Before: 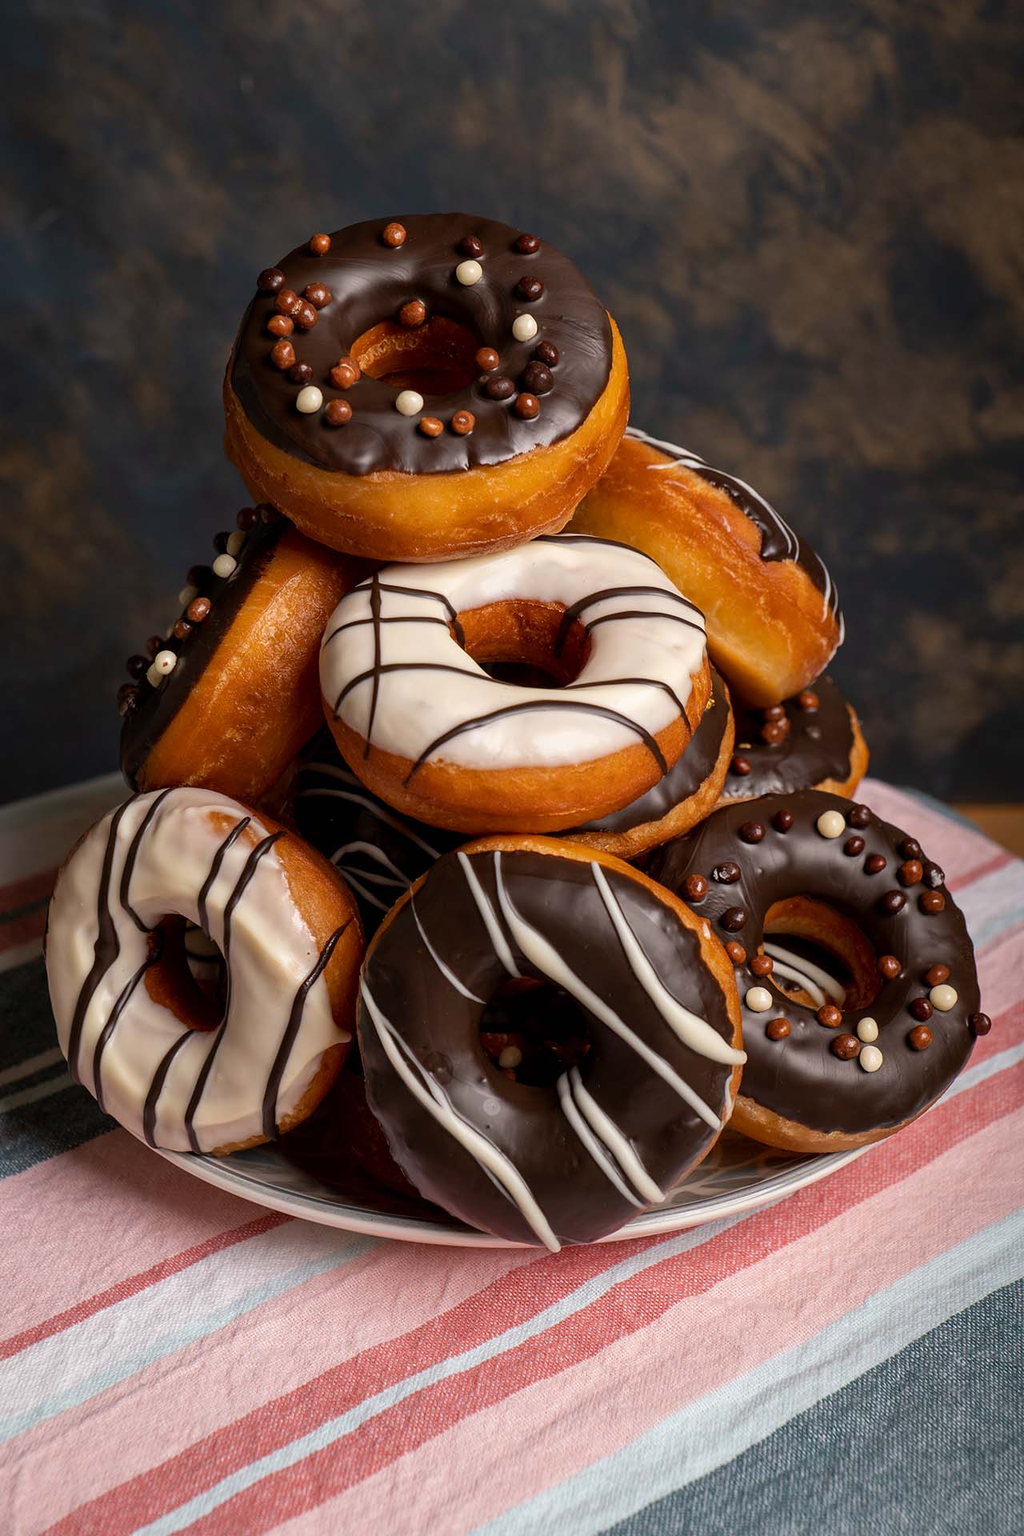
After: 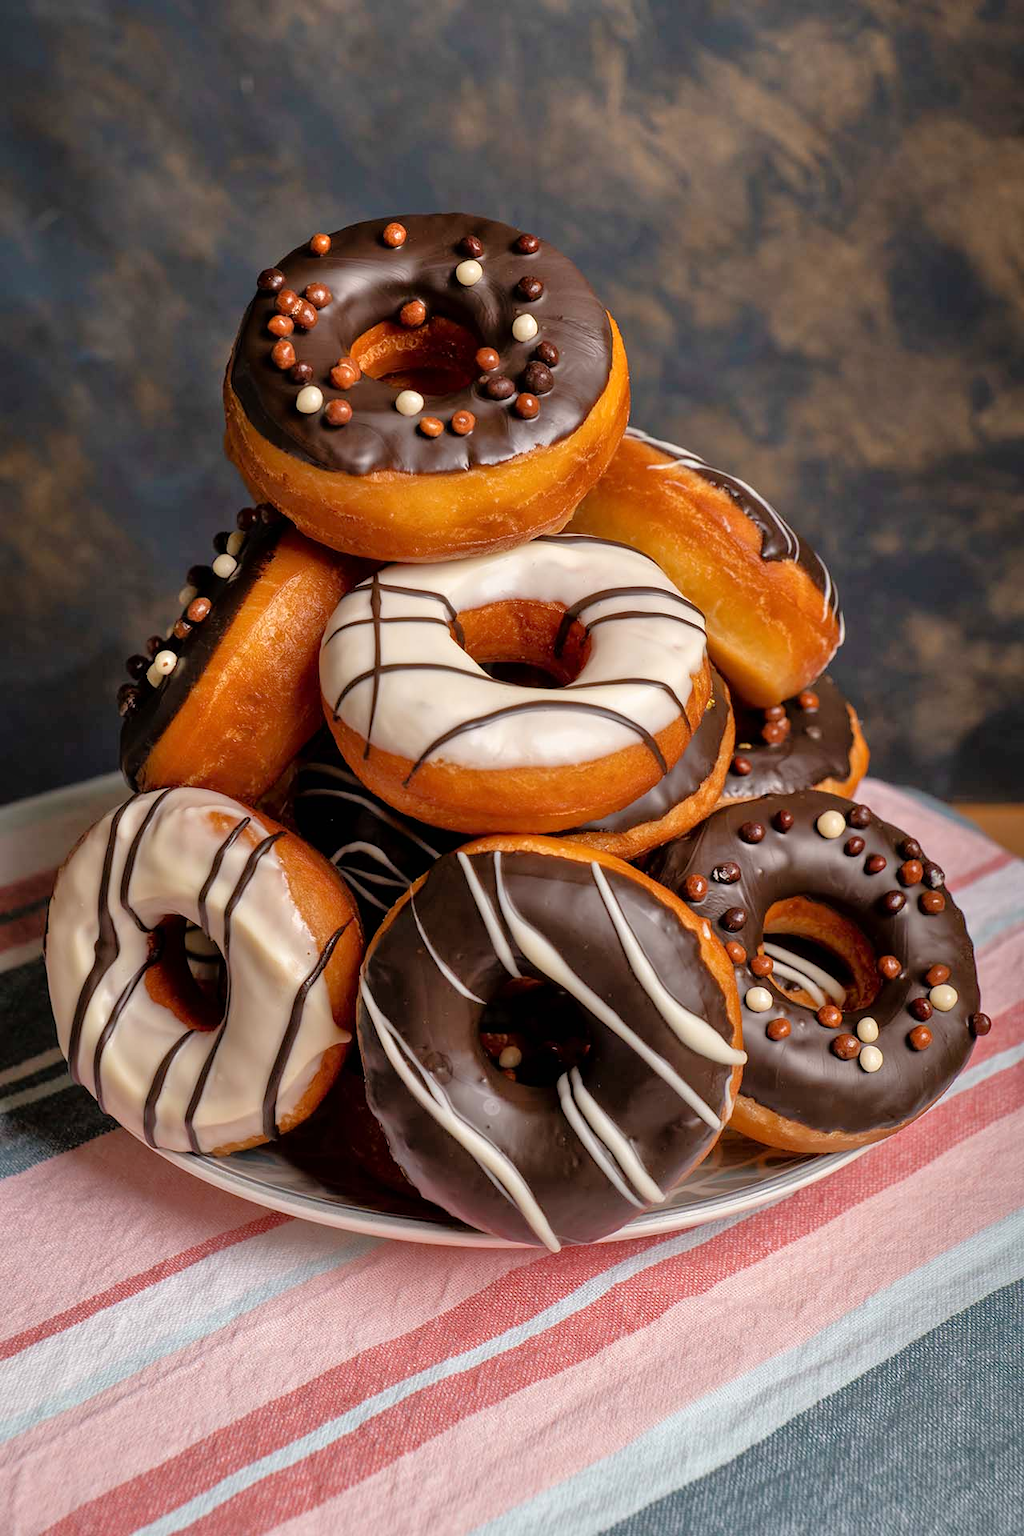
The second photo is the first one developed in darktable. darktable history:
tone equalizer: -7 EV 0.141 EV, -6 EV 0.572 EV, -5 EV 1.15 EV, -4 EV 1.33 EV, -3 EV 1.17 EV, -2 EV 0.6 EV, -1 EV 0.147 EV
